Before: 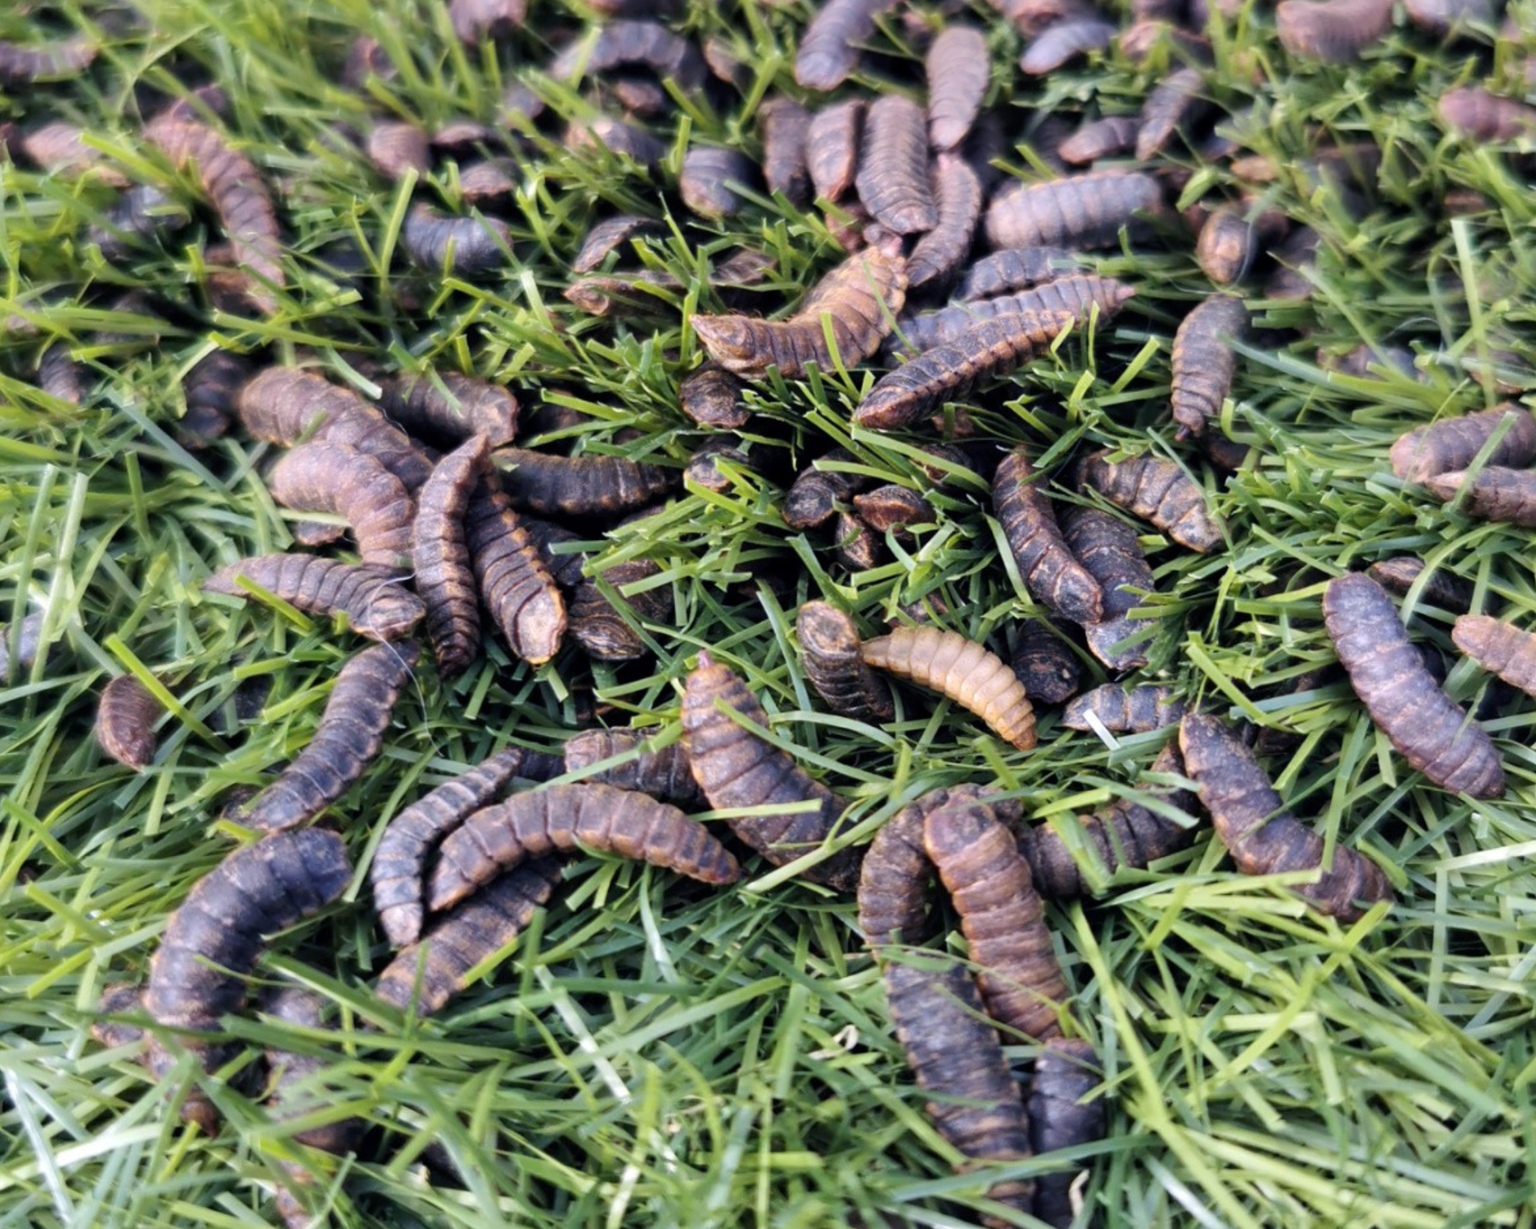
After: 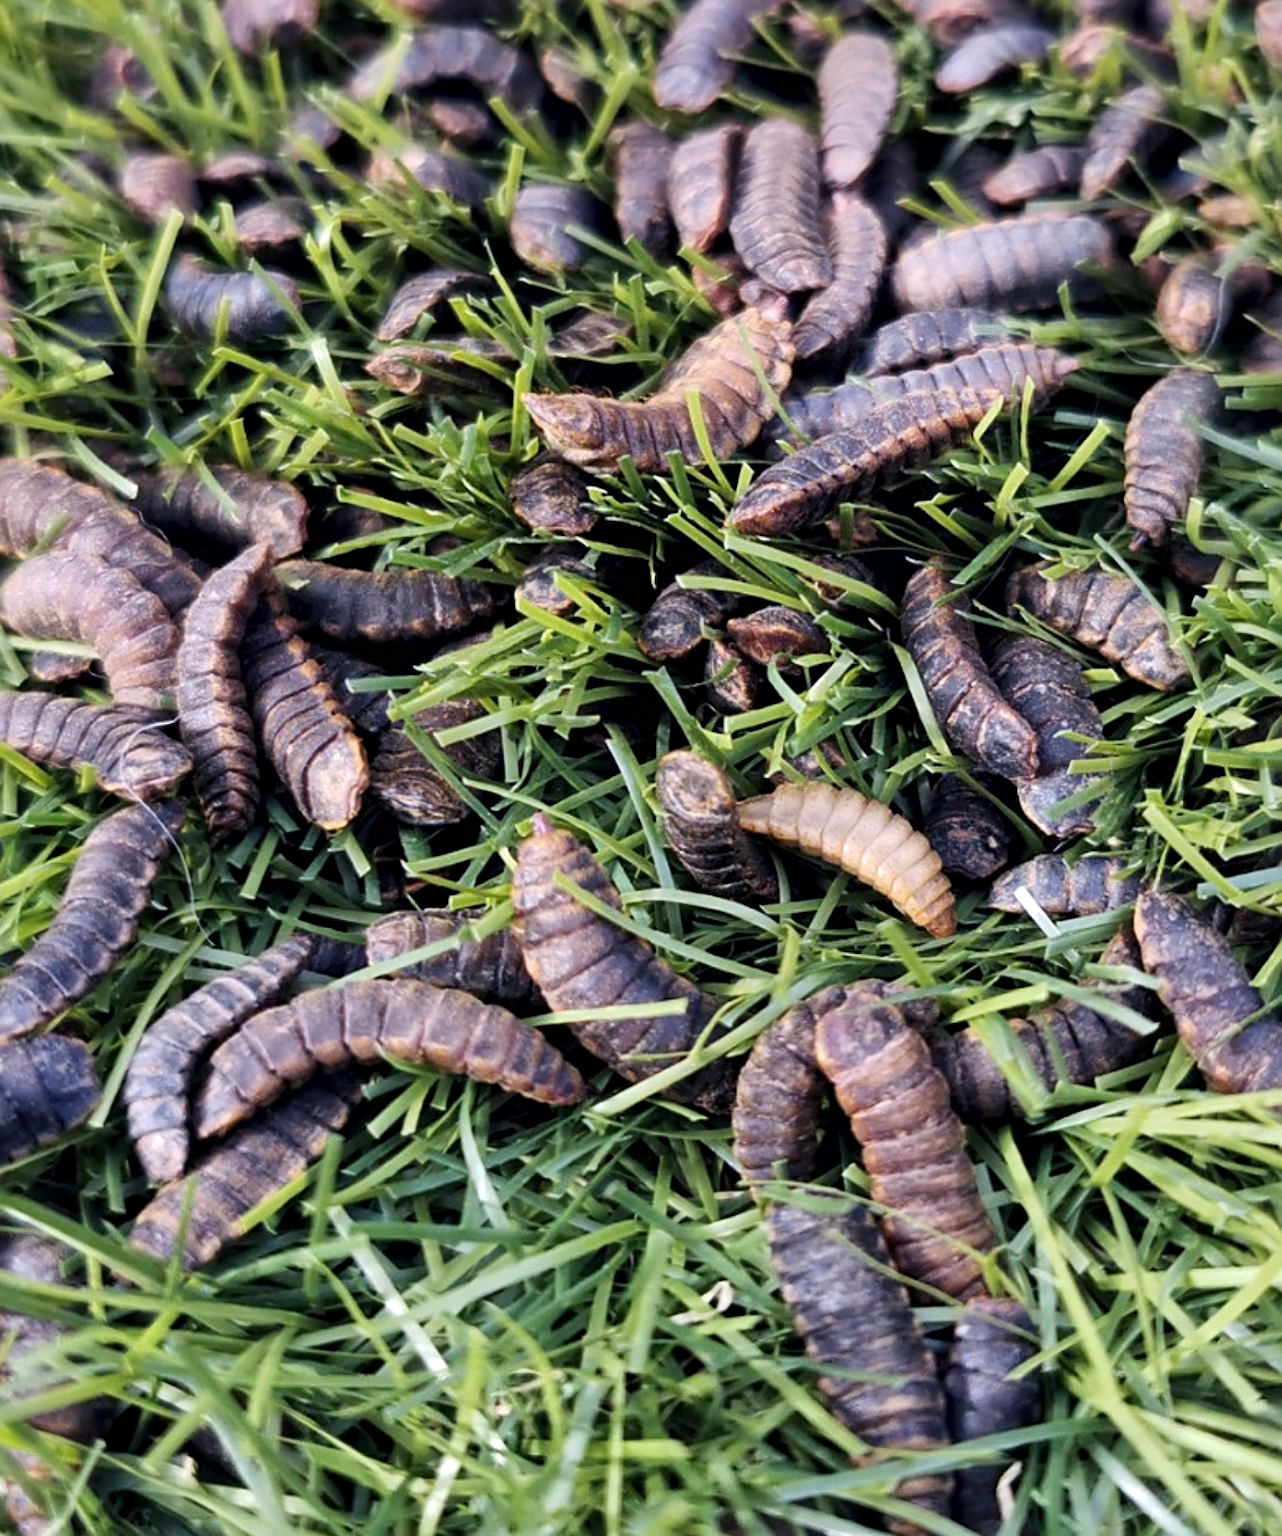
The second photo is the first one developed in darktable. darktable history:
sharpen: on, module defaults
crop and rotate: left 17.732%, right 15.423%
local contrast: mode bilateral grid, contrast 20, coarseness 50, detail 144%, midtone range 0.2
tone curve: curves: ch0 [(0, 0) (0.003, 0.014) (0.011, 0.014) (0.025, 0.022) (0.044, 0.041) (0.069, 0.063) (0.1, 0.086) (0.136, 0.118) (0.177, 0.161) (0.224, 0.211) (0.277, 0.262) (0.335, 0.323) (0.399, 0.384) (0.468, 0.459) (0.543, 0.54) (0.623, 0.624) (0.709, 0.711) (0.801, 0.796) (0.898, 0.879) (1, 1)], preserve colors none
